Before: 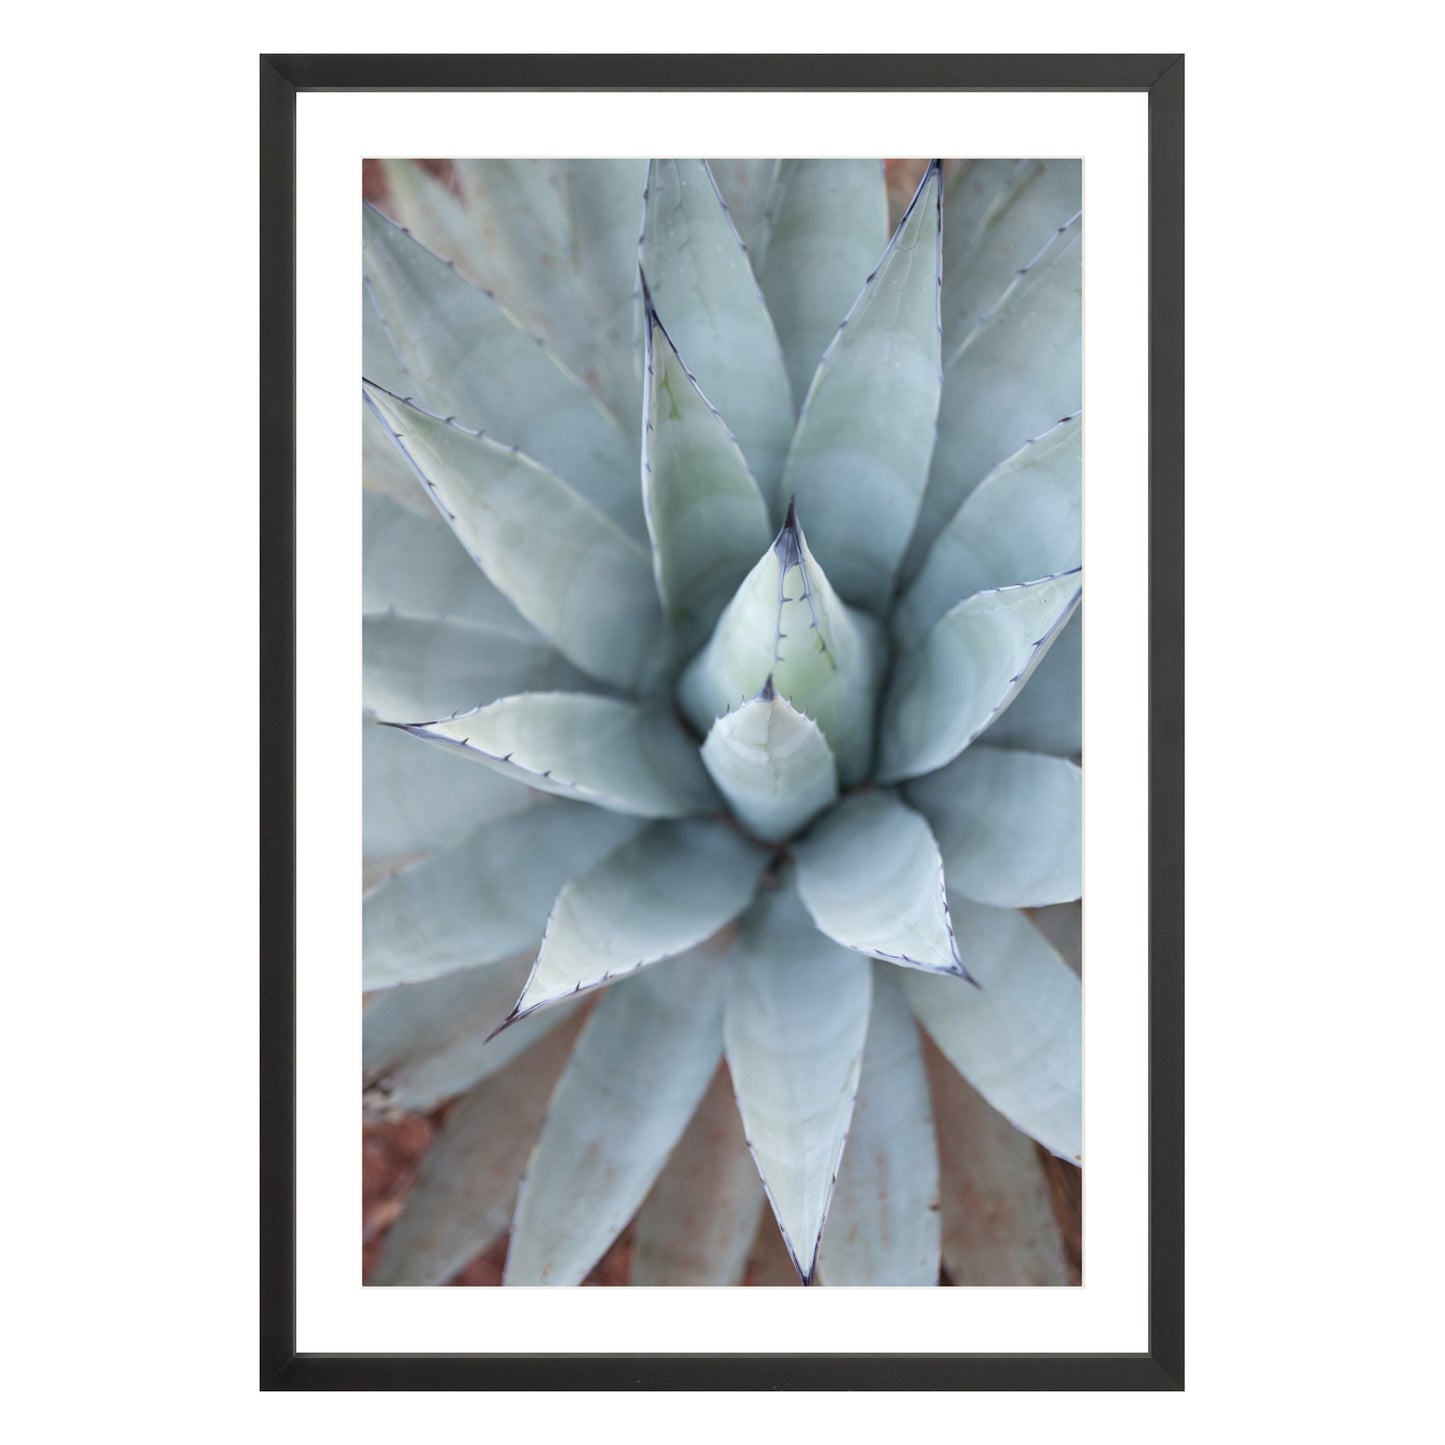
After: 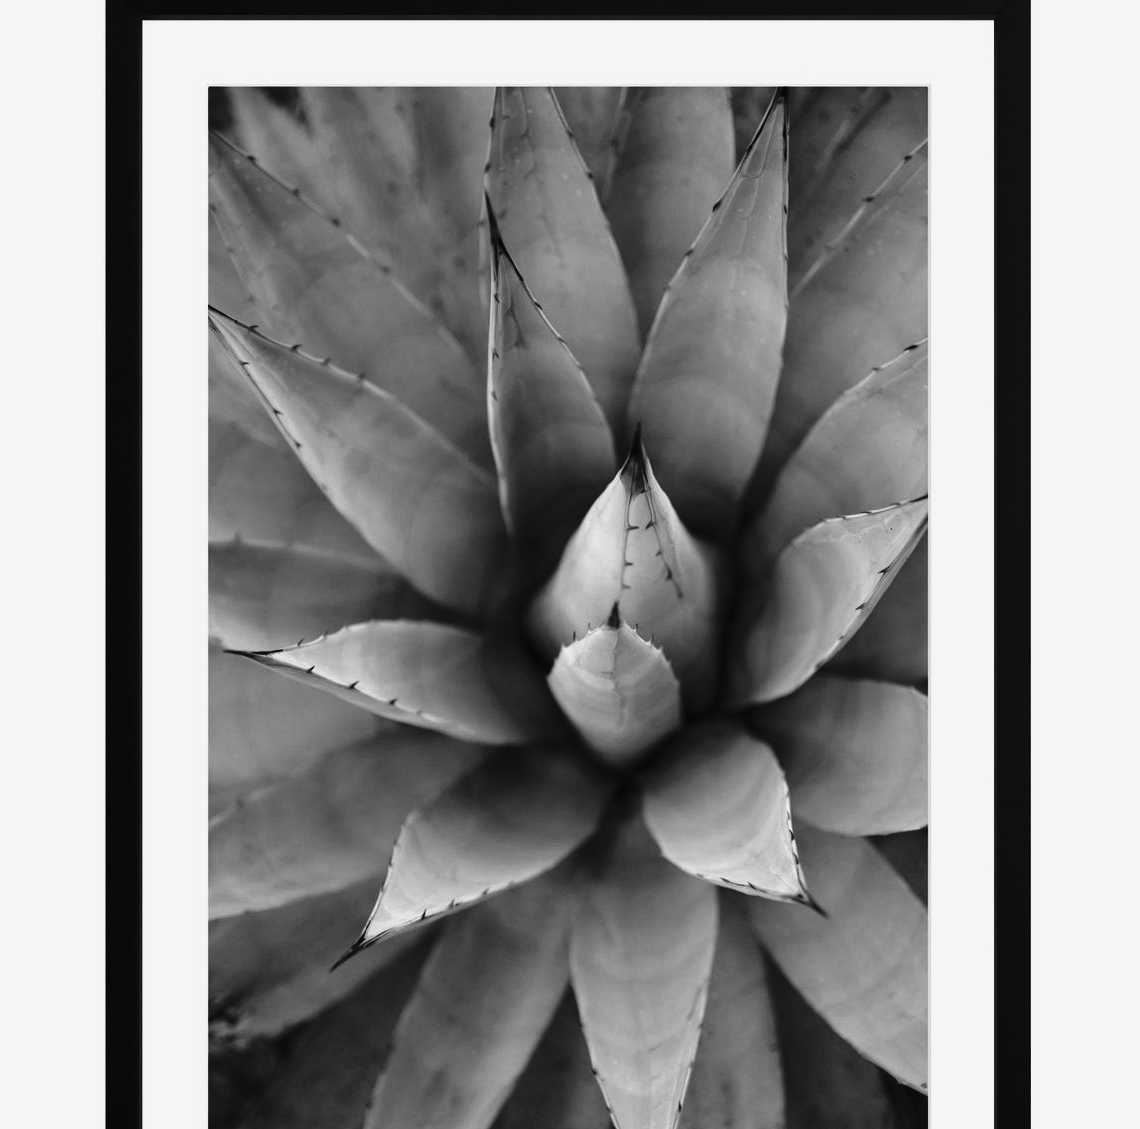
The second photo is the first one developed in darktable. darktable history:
exposure: compensate highlight preservation false
tone curve: curves: ch0 [(0, 0.013) (0.129, 0.1) (0.327, 0.382) (0.489, 0.573) (0.66, 0.748) (0.858, 0.926) (1, 0.977)]; ch1 [(0, 0) (0.353, 0.344) (0.45, 0.46) (0.498, 0.495) (0.521, 0.506) (0.563, 0.559) (0.592, 0.585) (0.657, 0.655) (1, 1)]; ch2 [(0, 0) (0.333, 0.346) (0.375, 0.375) (0.427, 0.44) (0.5, 0.501) (0.505, 0.499) (0.528, 0.533) (0.579, 0.61) (0.612, 0.644) (0.66, 0.715) (1, 1)], preserve colors none
crop and rotate: left 10.662%, top 5.042%, right 10.392%, bottom 16.817%
tone equalizer: on, module defaults
contrast brightness saturation: contrast -0.038, brightness -0.586, saturation -0.982
